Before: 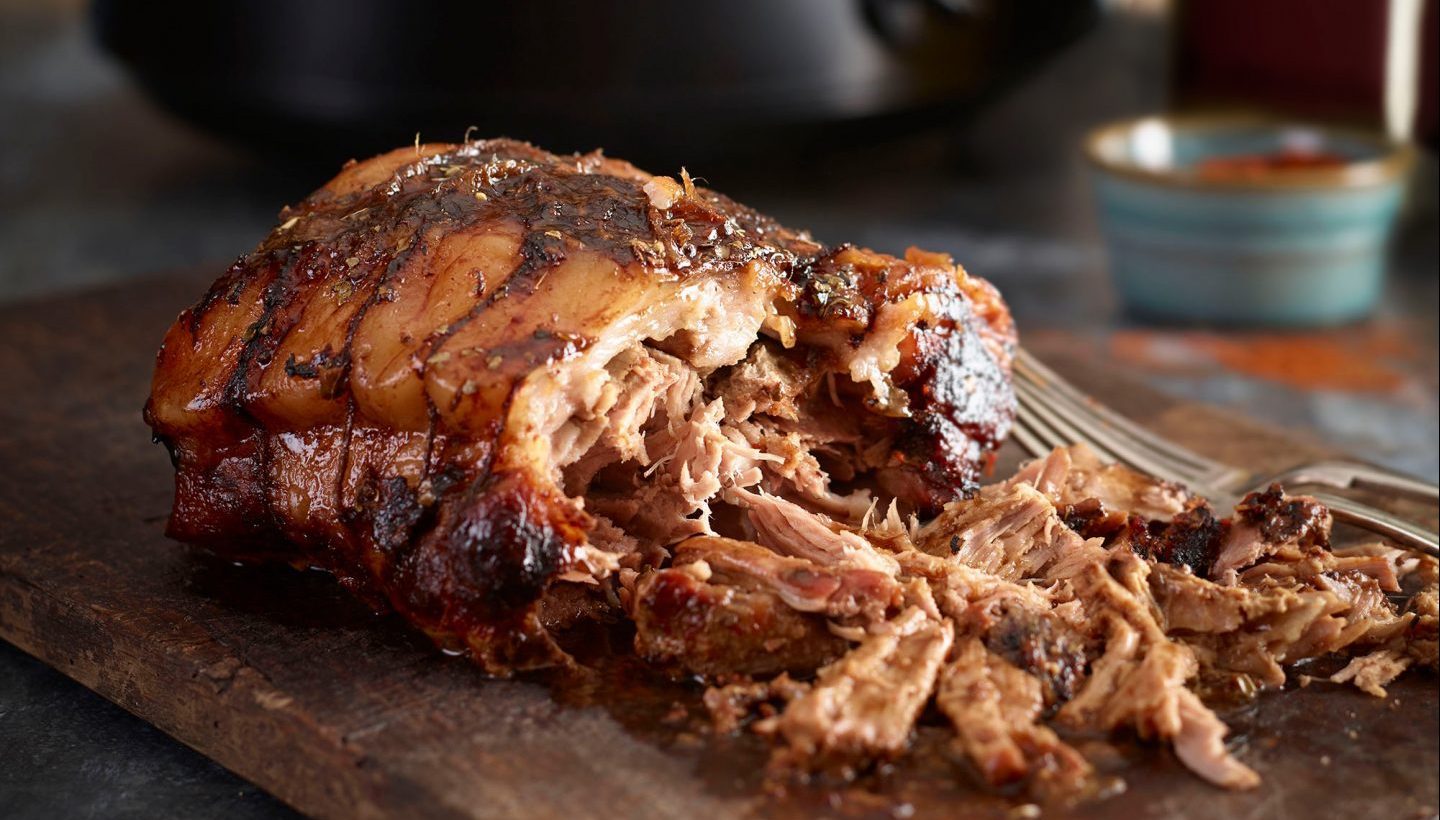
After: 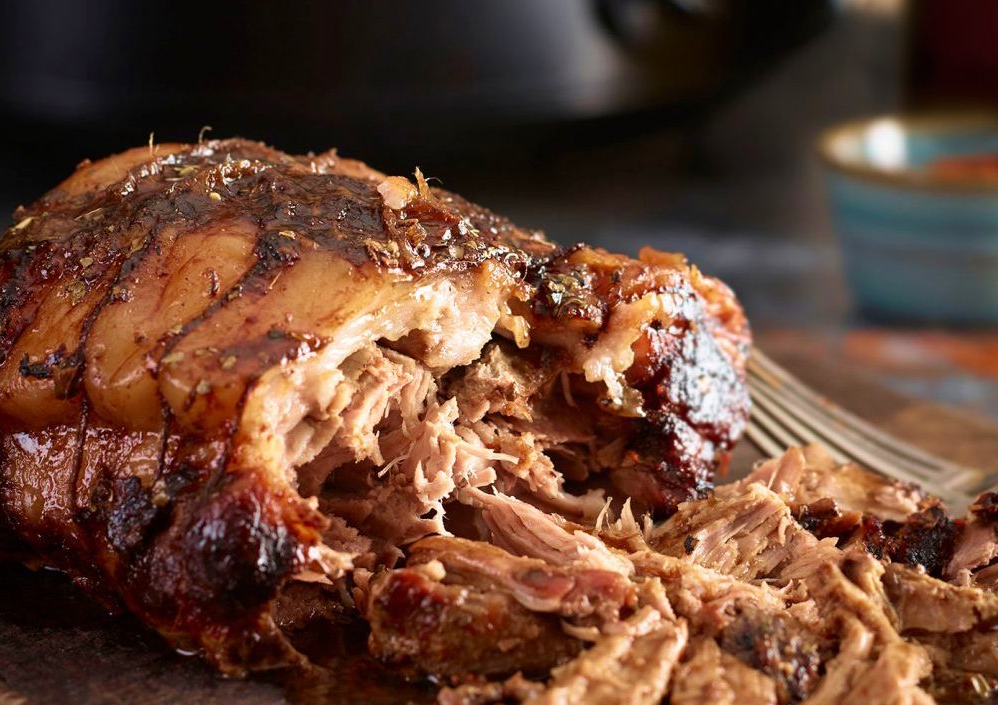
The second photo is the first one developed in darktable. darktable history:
crop: left 18.479%, right 12.2%, bottom 13.971%
velvia: strength 27%
white balance: red 1, blue 1
